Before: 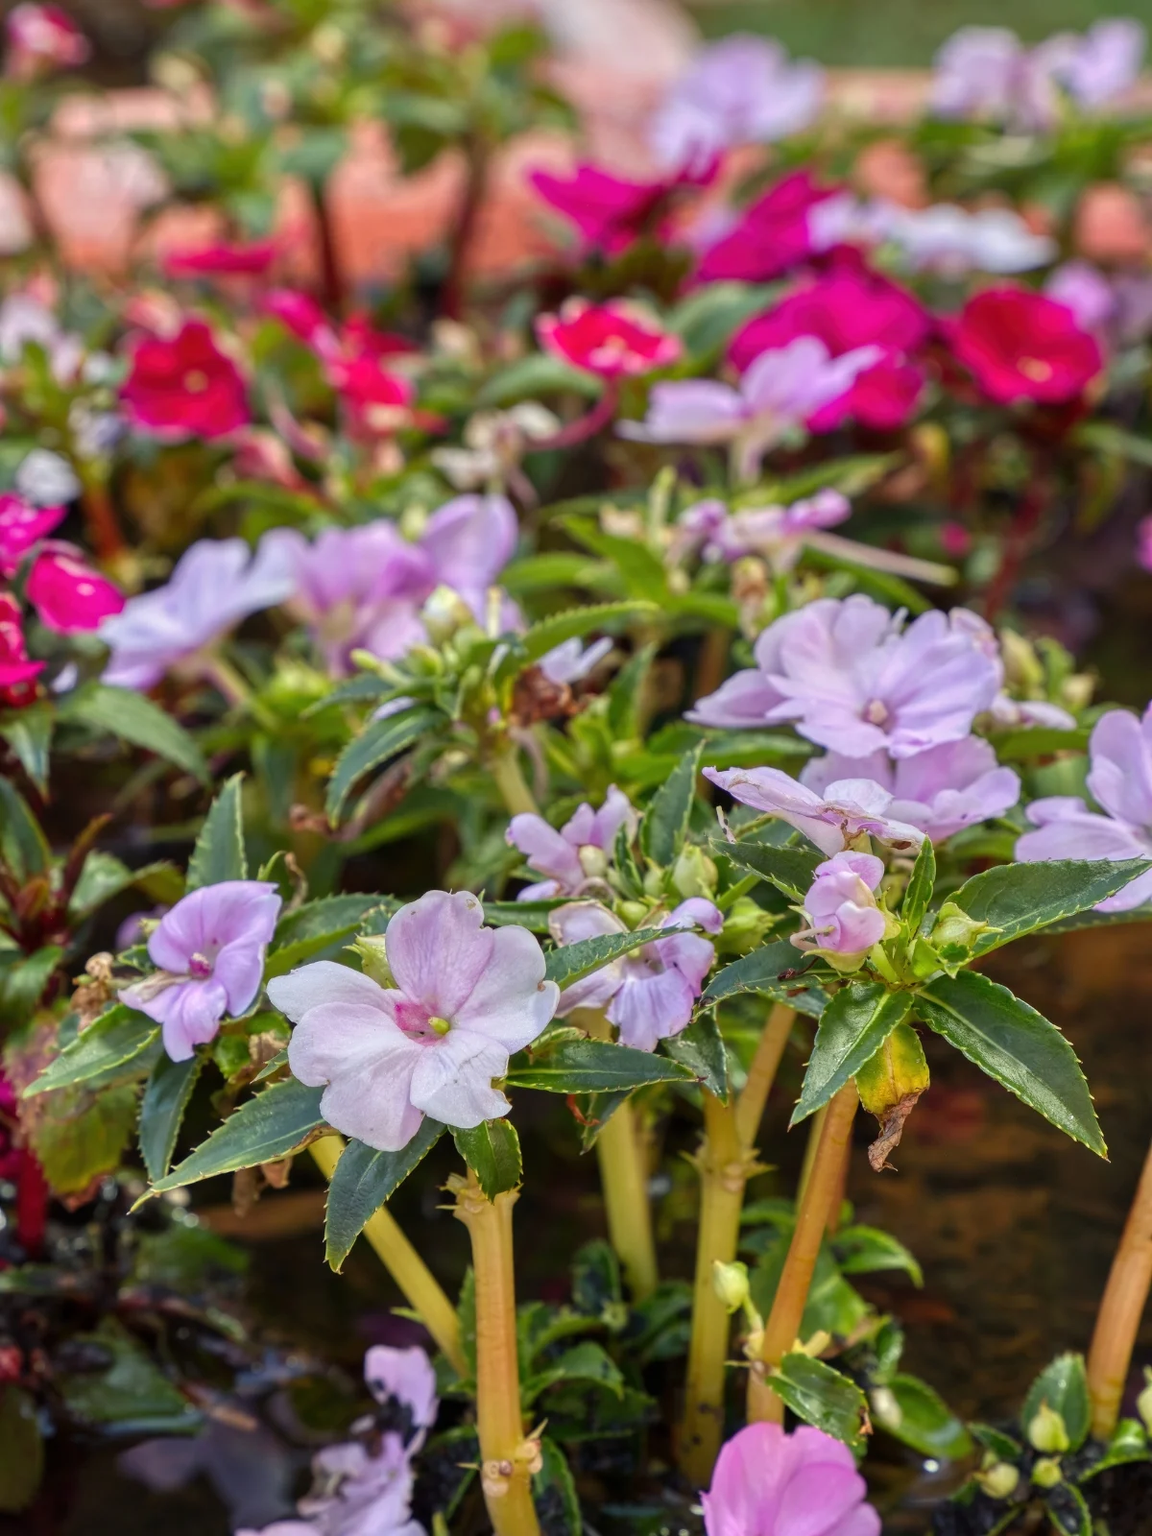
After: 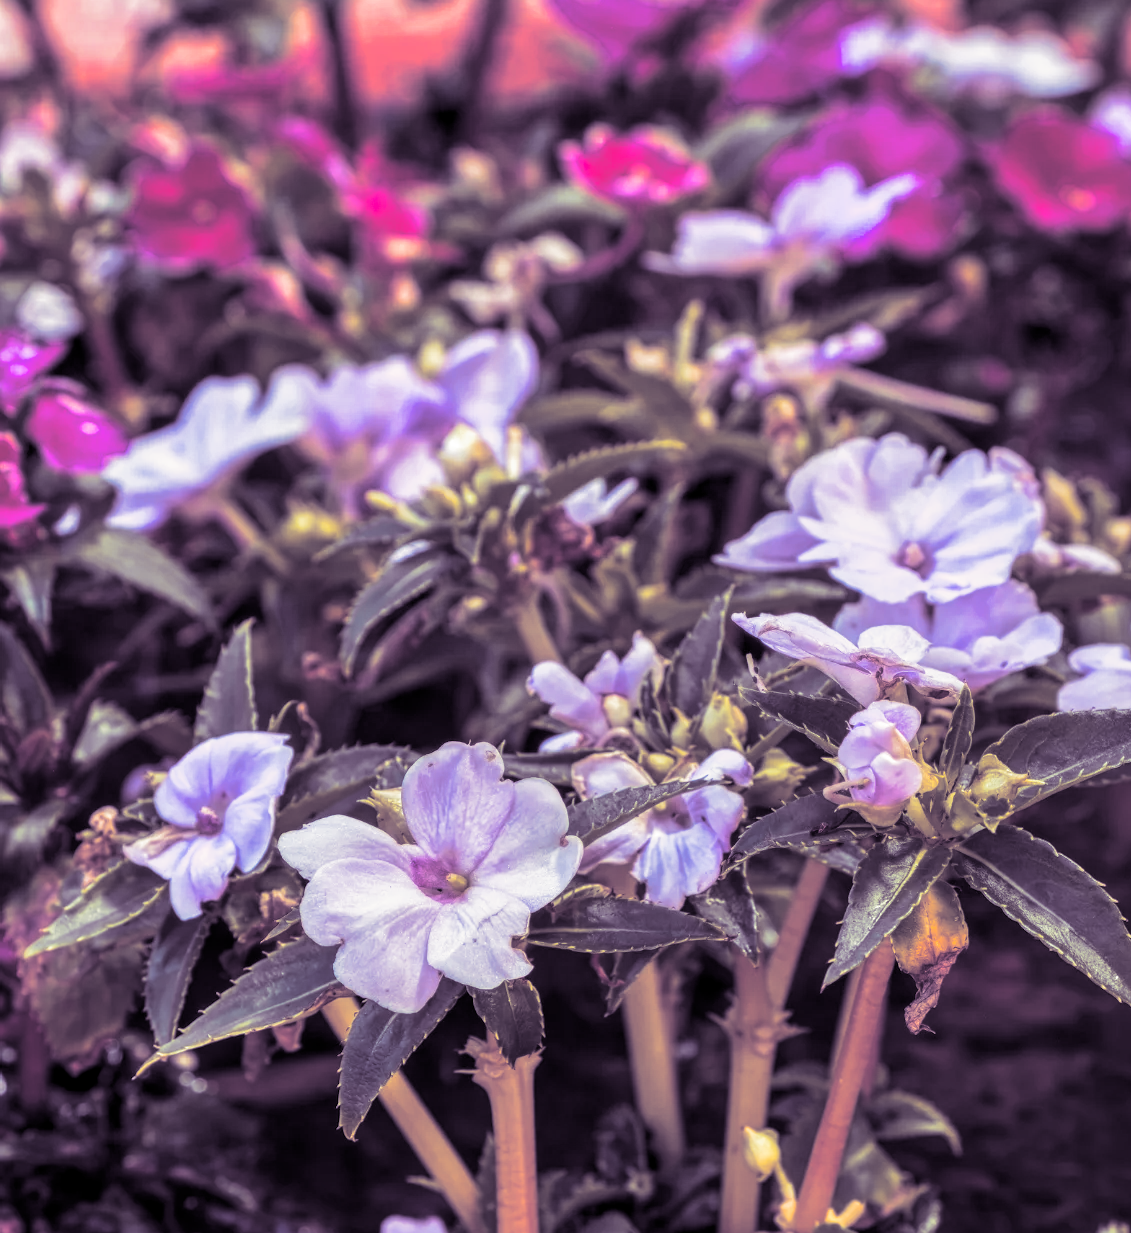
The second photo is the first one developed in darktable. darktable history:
crop and rotate: angle 0.03°, top 11.643%, right 5.651%, bottom 11.189%
local contrast: on, module defaults
color zones: curves: ch1 [(0.29, 0.492) (0.373, 0.185) (0.509, 0.481)]; ch2 [(0.25, 0.462) (0.749, 0.457)], mix 40.67%
white balance: red 1.05, blue 1.072
split-toning: shadows › hue 266.4°, shadows › saturation 0.4, highlights › hue 61.2°, highlights › saturation 0.3, compress 0%
velvia: strength 15%
